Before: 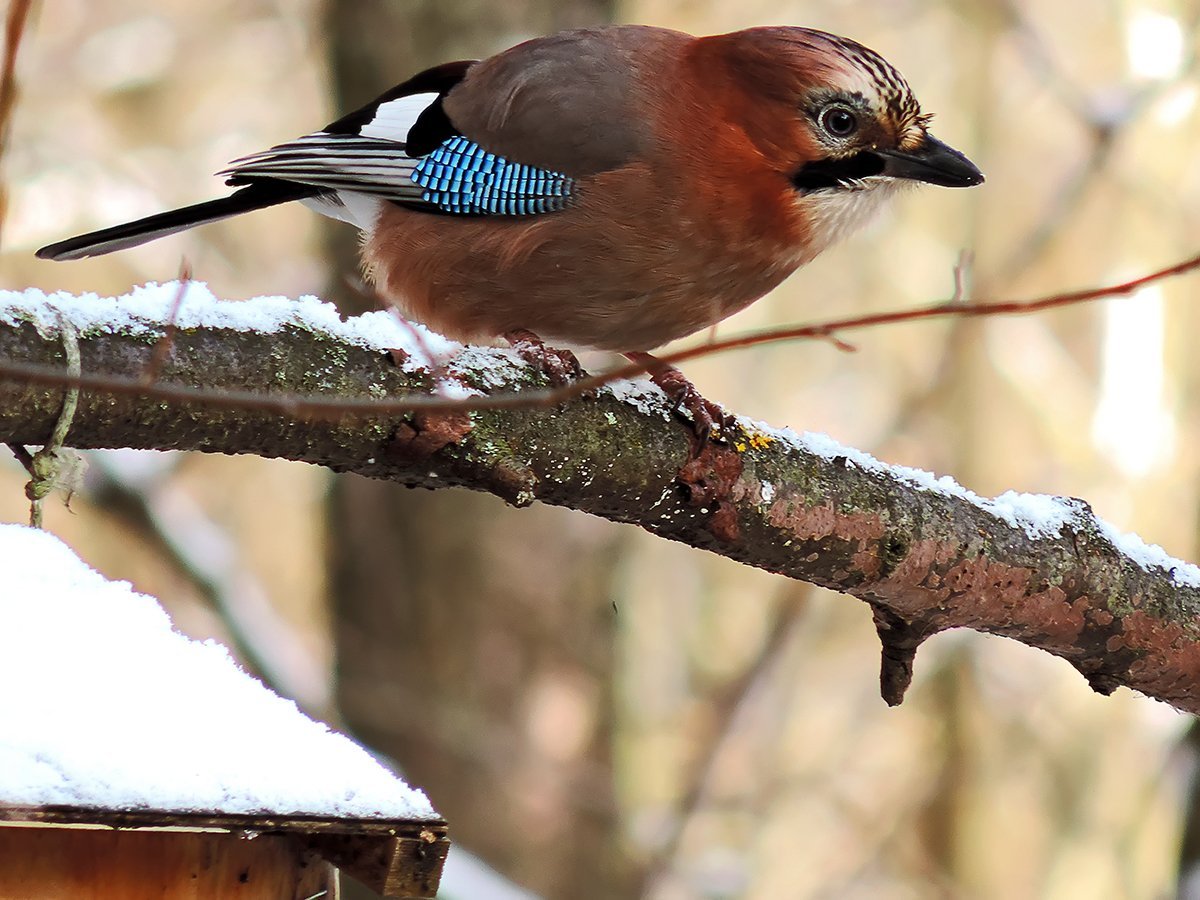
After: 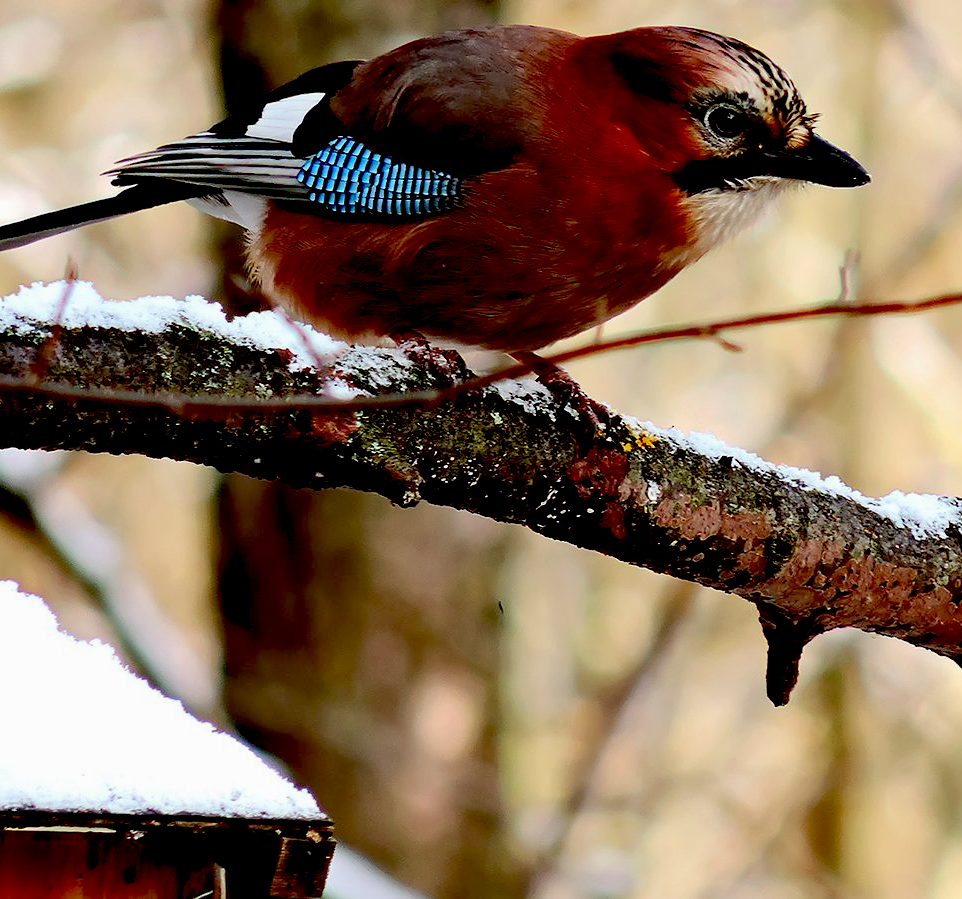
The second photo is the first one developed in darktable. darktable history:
exposure: black level correction 0.056, exposure -0.036 EV, compensate highlight preservation false
crop and rotate: left 9.503%, right 10.299%
